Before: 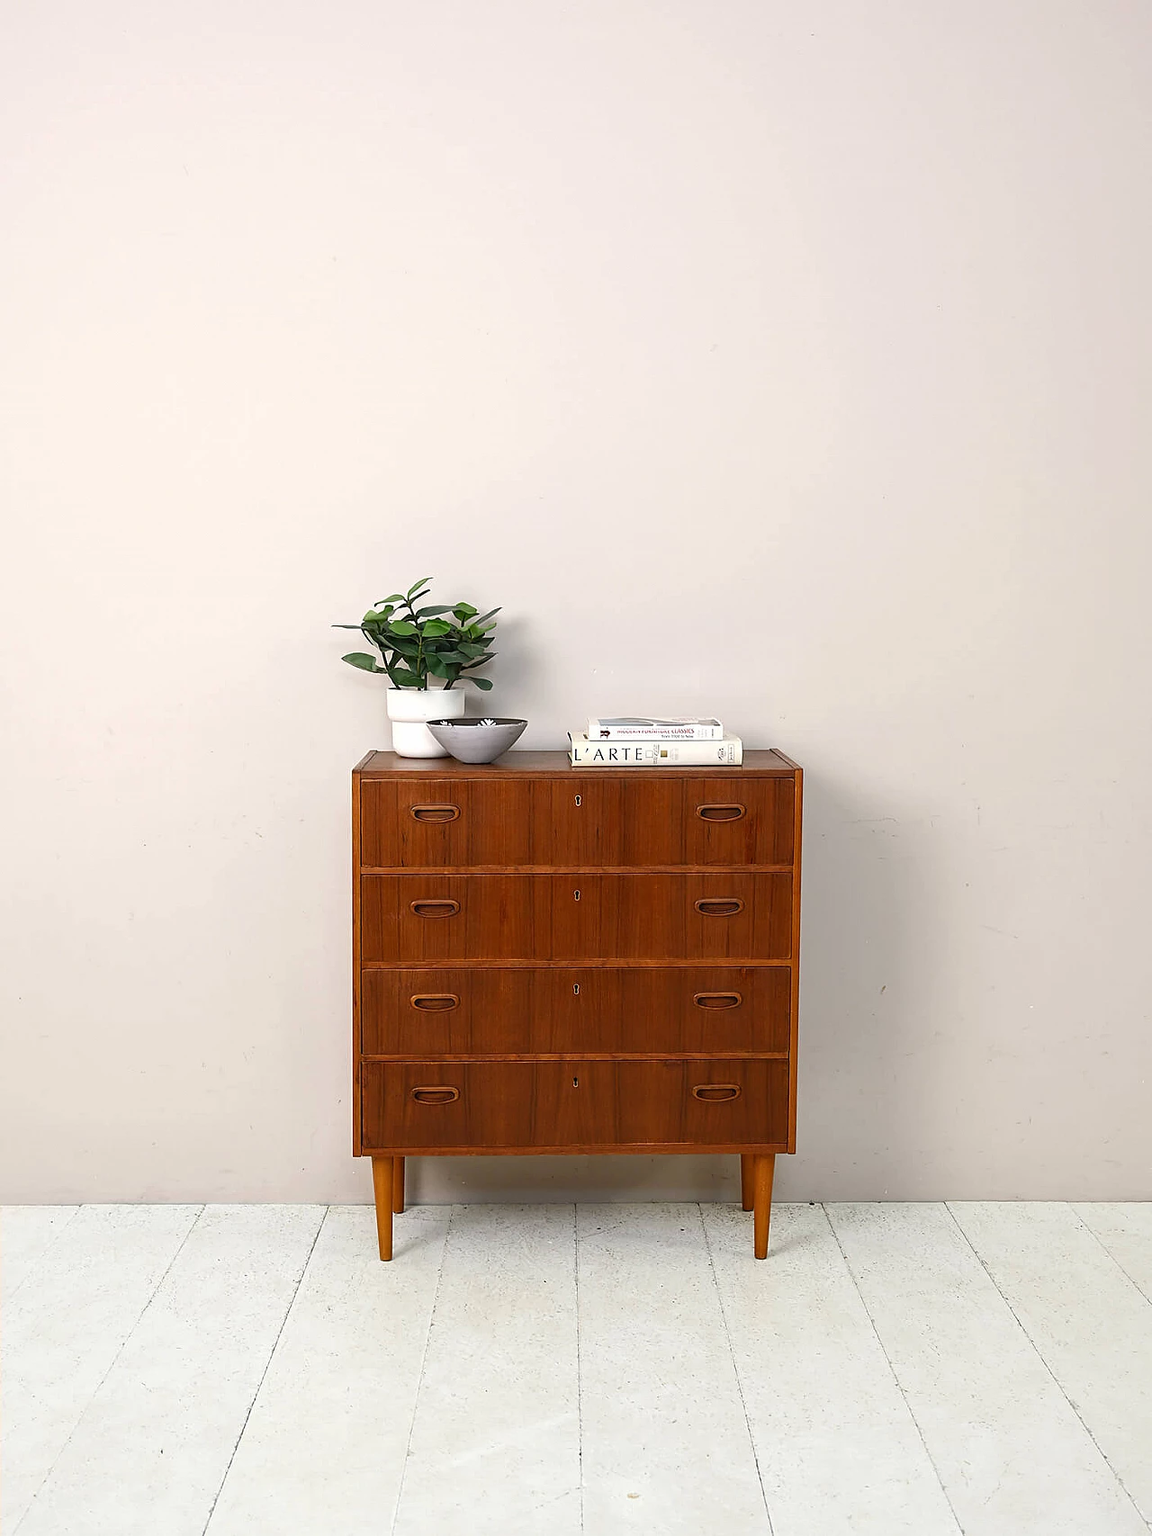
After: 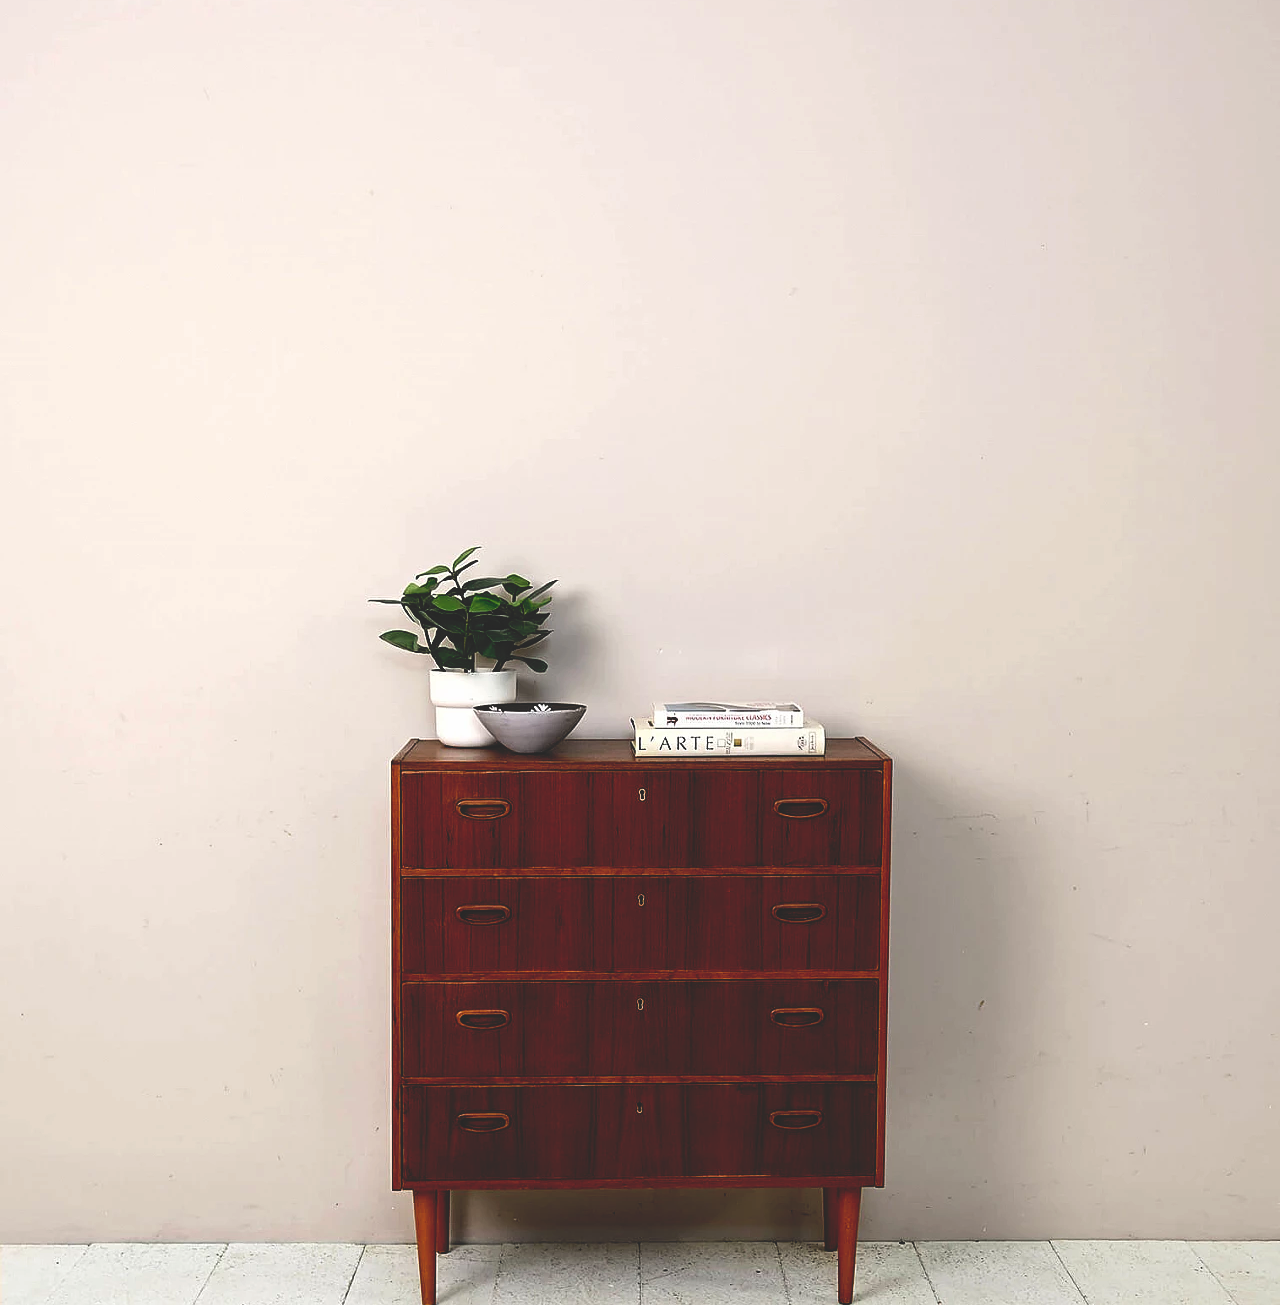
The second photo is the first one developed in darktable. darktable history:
crop: top 5.601%, bottom 17.922%
base curve: curves: ch0 [(0, 0.02) (0.083, 0.036) (1, 1)], preserve colors none
